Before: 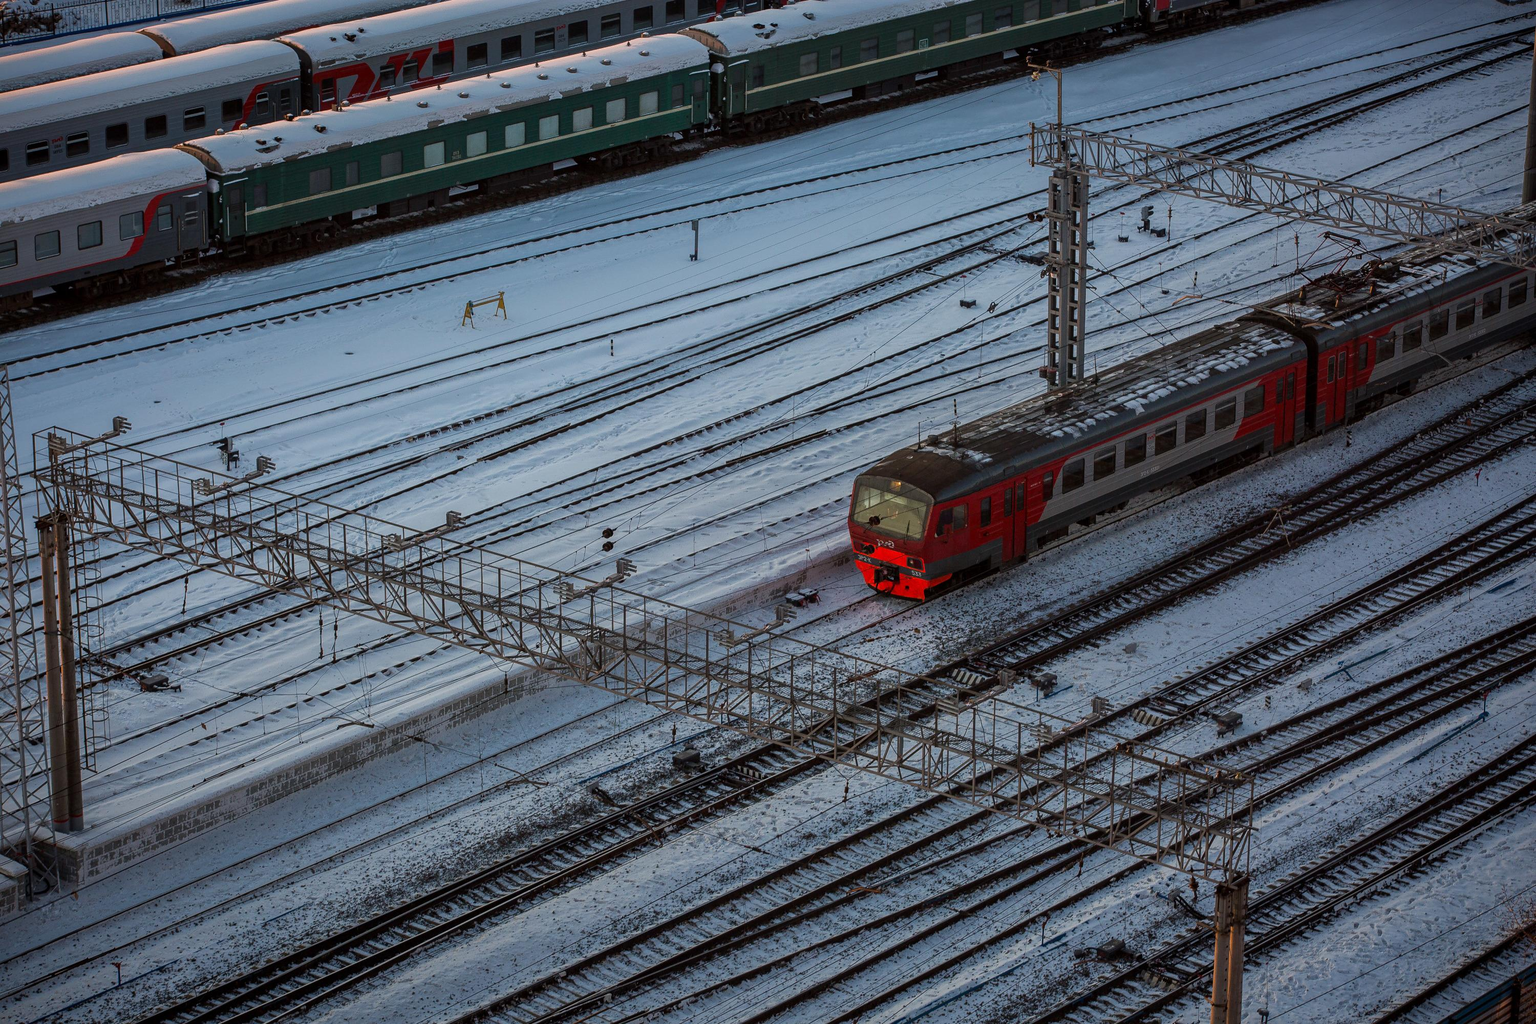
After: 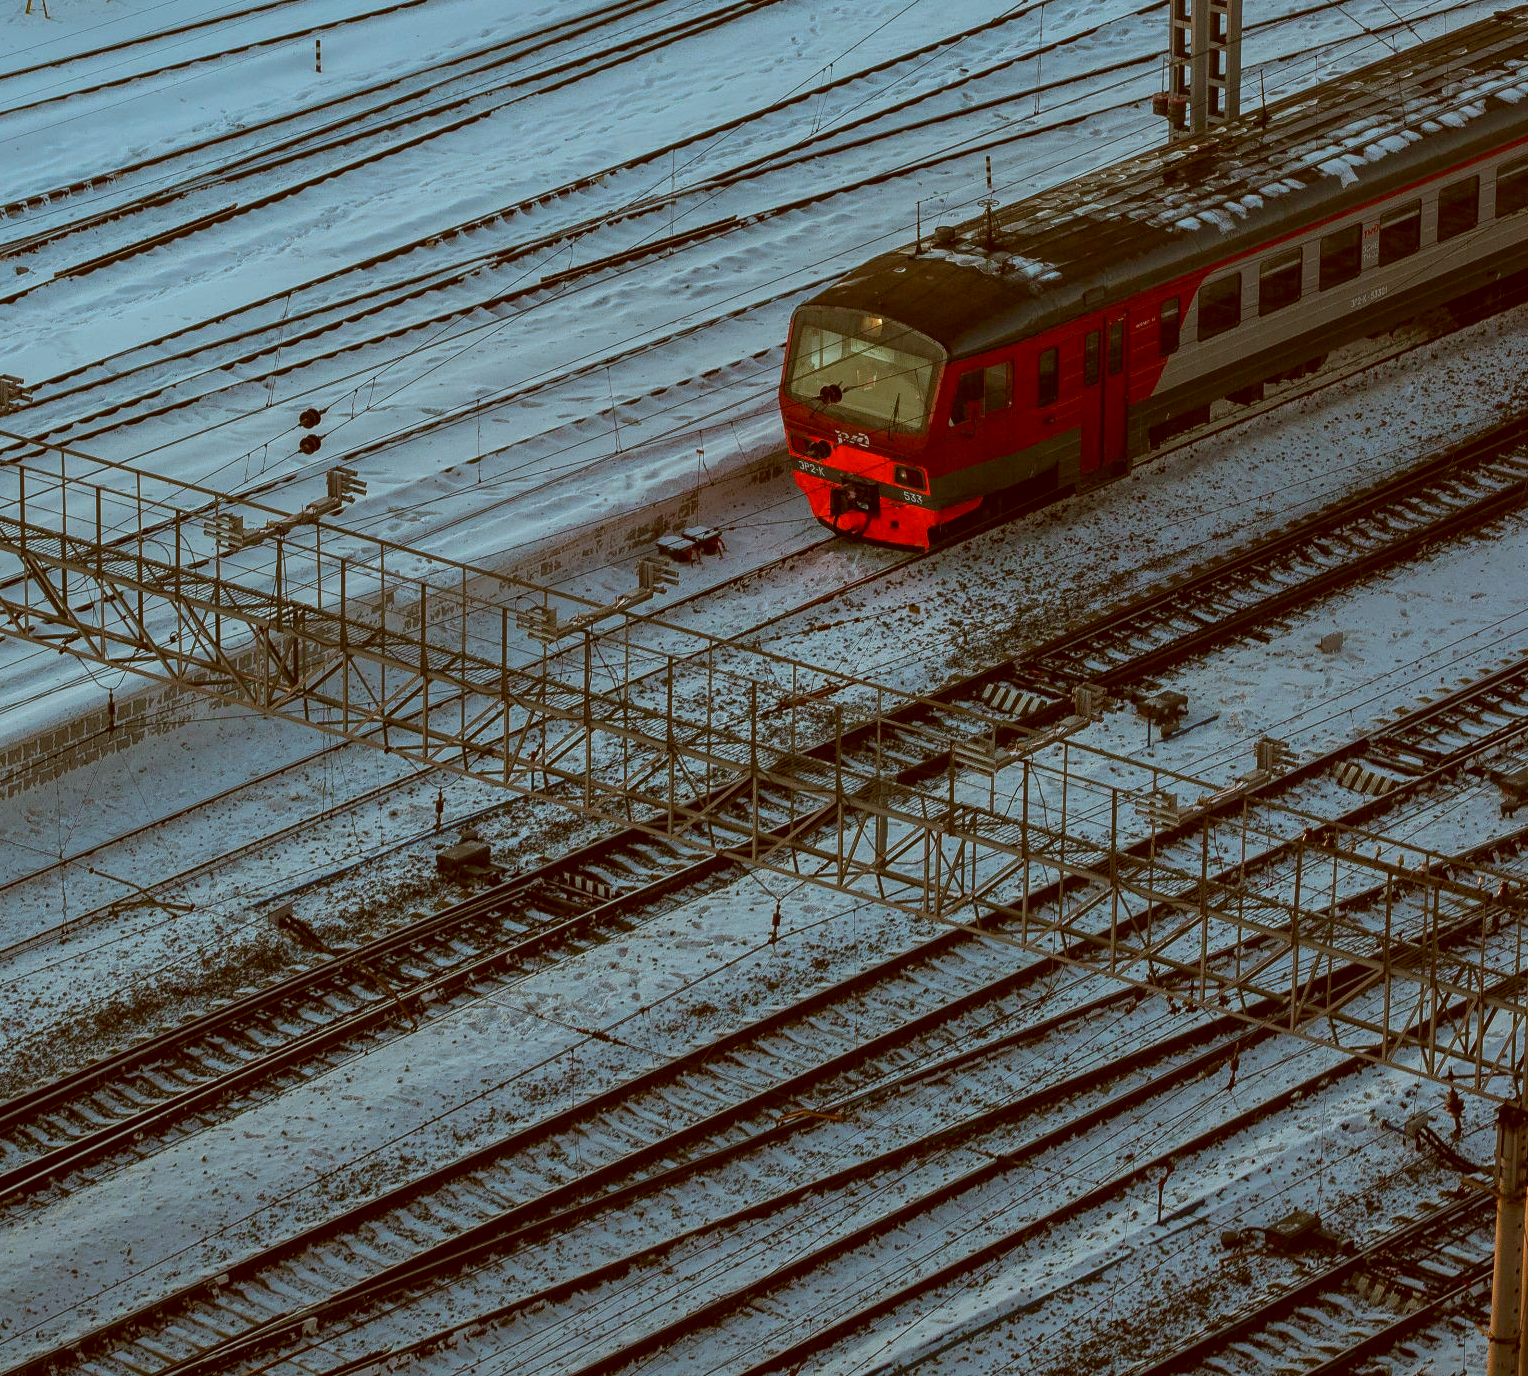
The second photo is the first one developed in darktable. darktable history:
crop and rotate: left 29.237%, top 31.152%, right 19.807%
color correction: highlights a* -14.62, highlights b* -16.22, shadows a* 10.12, shadows b* 29.4
